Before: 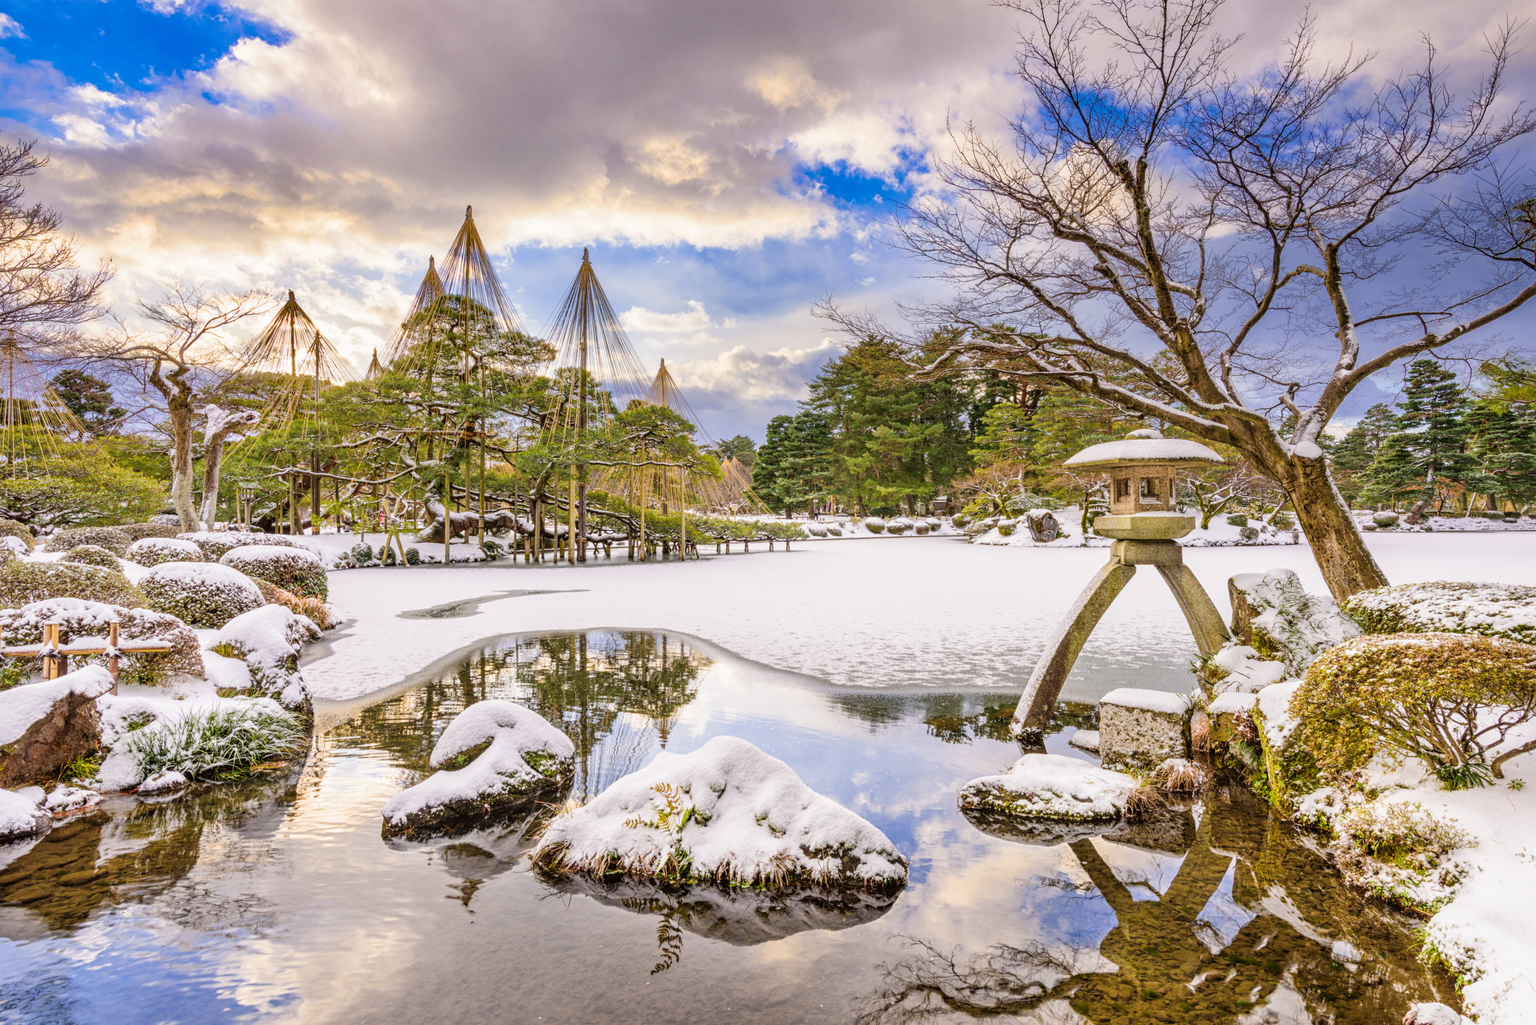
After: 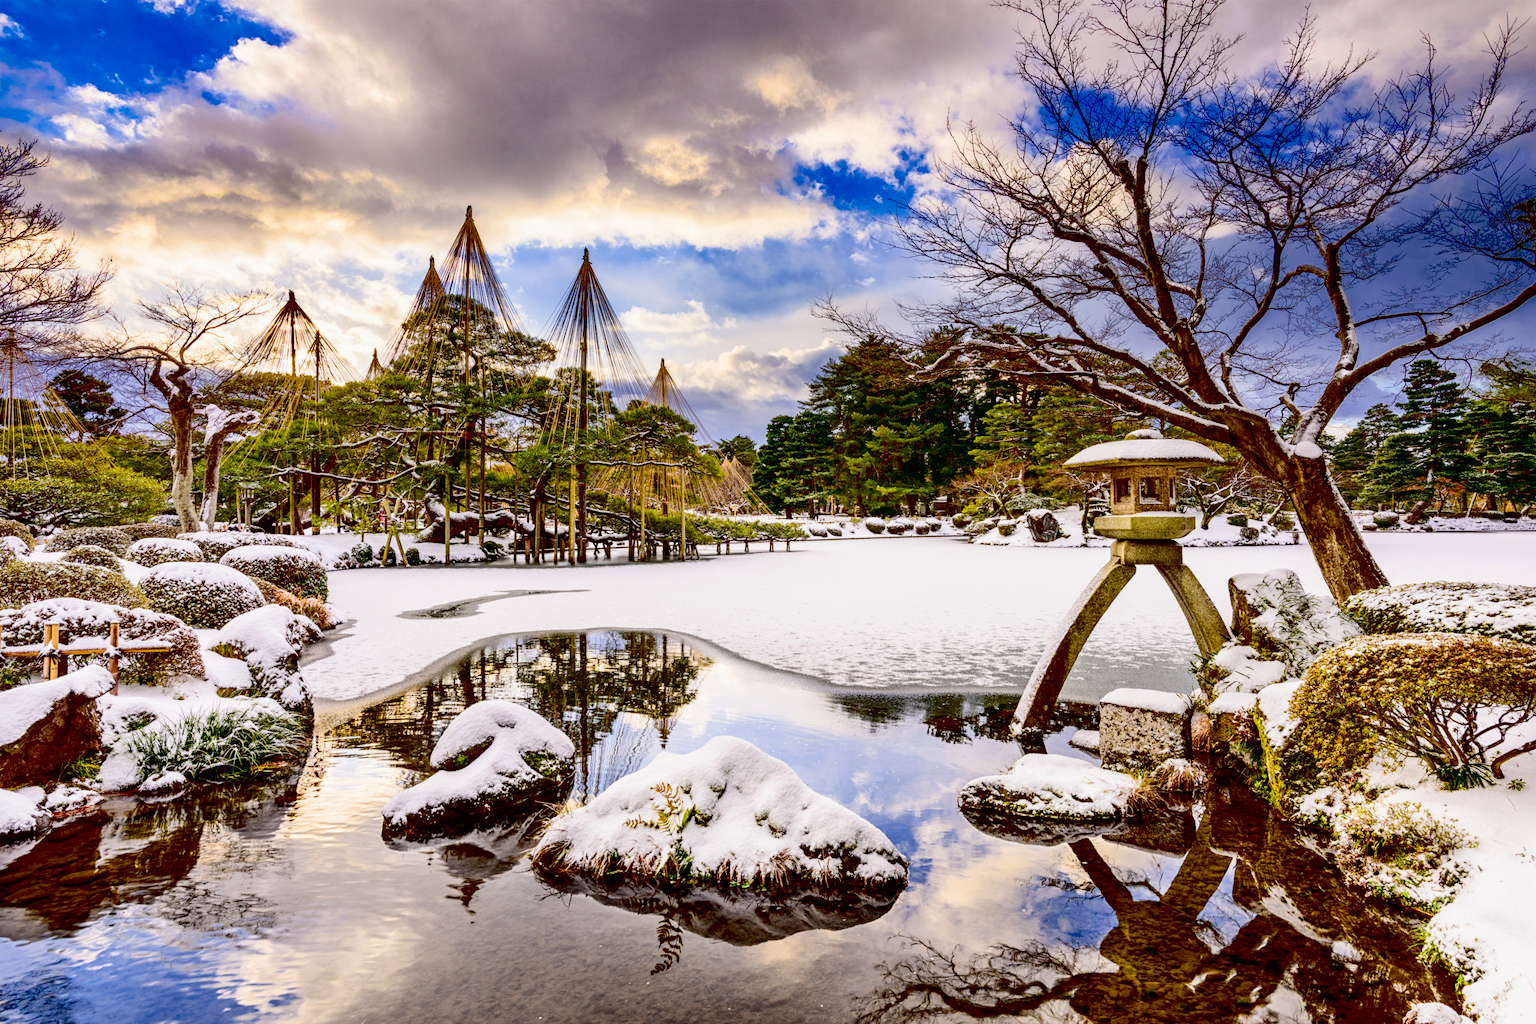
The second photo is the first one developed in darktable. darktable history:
contrast brightness saturation: contrast 0.202, brightness -0.114, saturation 0.104
exposure: black level correction 0.055, exposure -0.033 EV, compensate exposure bias true, compensate highlight preservation false
